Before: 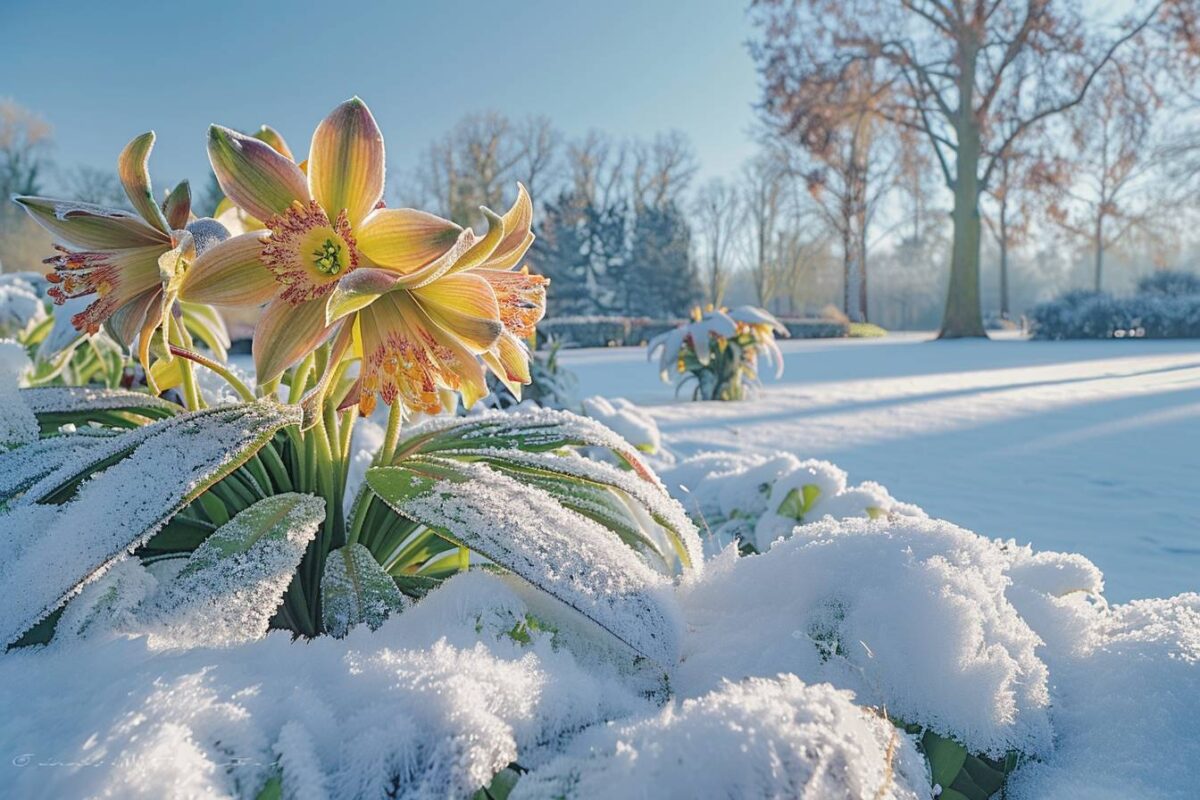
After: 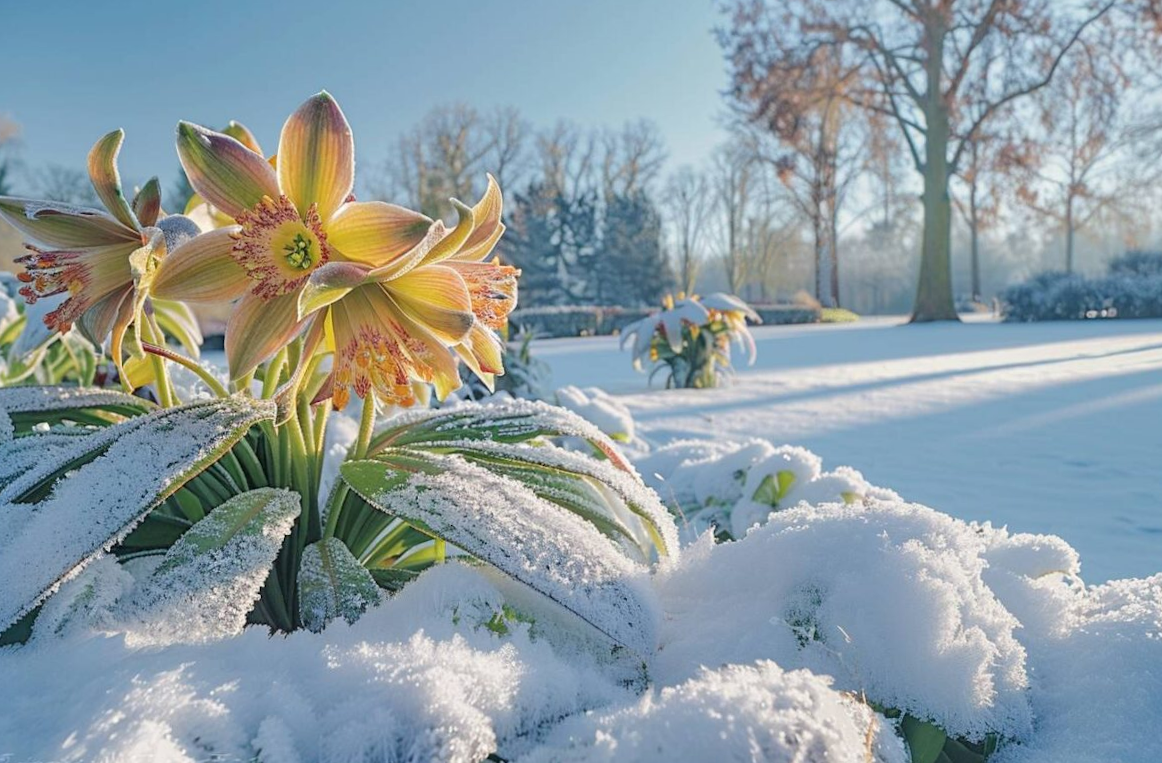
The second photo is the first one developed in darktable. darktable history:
crop: left 1.743%, right 0.268%, bottom 2.011%
rotate and perspective: rotation -1°, crop left 0.011, crop right 0.989, crop top 0.025, crop bottom 0.975
